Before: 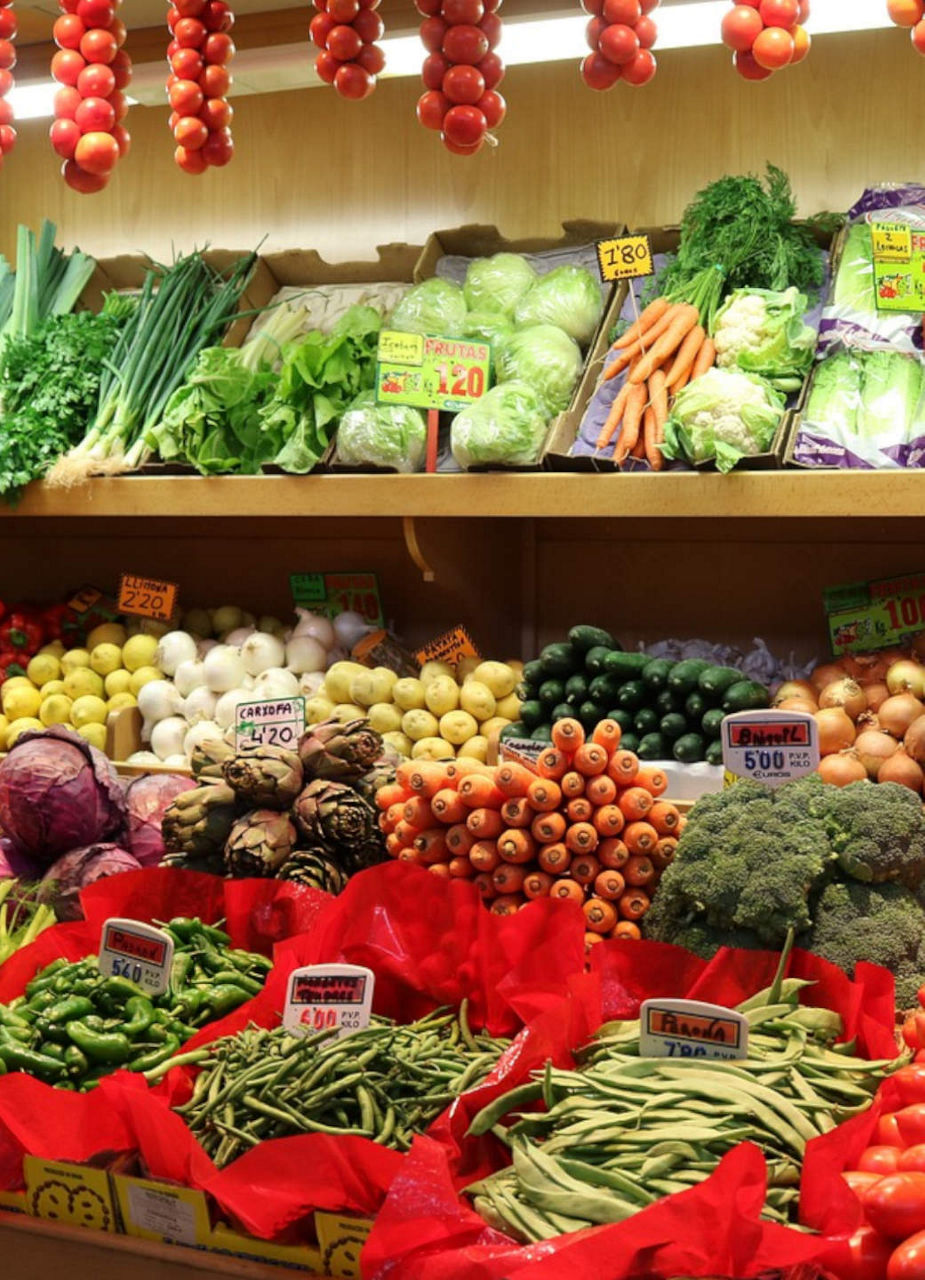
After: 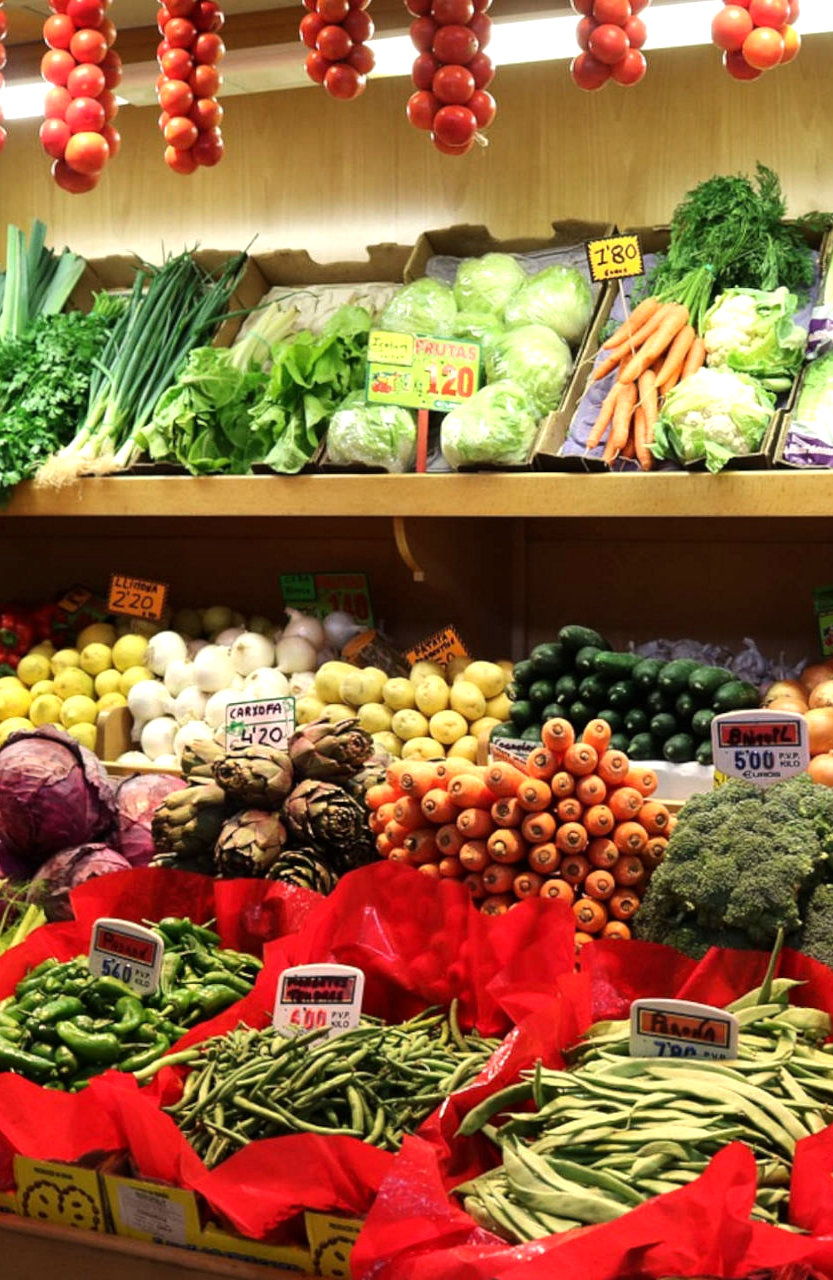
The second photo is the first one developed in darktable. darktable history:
crop and rotate: left 1.088%, right 8.807%
tone equalizer: -8 EV -0.417 EV, -7 EV -0.389 EV, -6 EV -0.333 EV, -5 EV -0.222 EV, -3 EV 0.222 EV, -2 EV 0.333 EV, -1 EV 0.389 EV, +0 EV 0.417 EV, edges refinement/feathering 500, mask exposure compensation -1.57 EV, preserve details no
